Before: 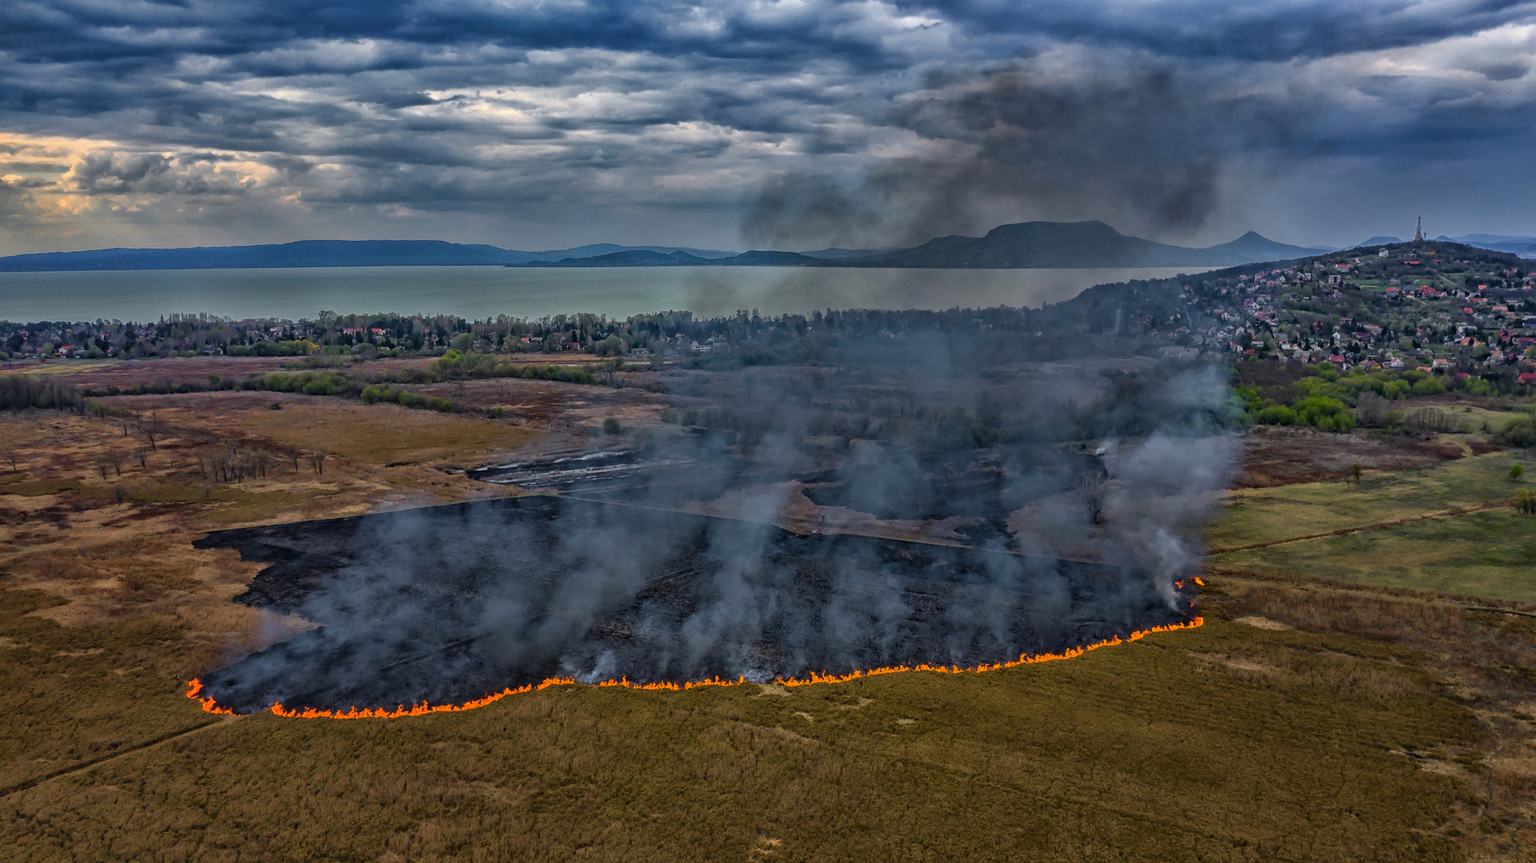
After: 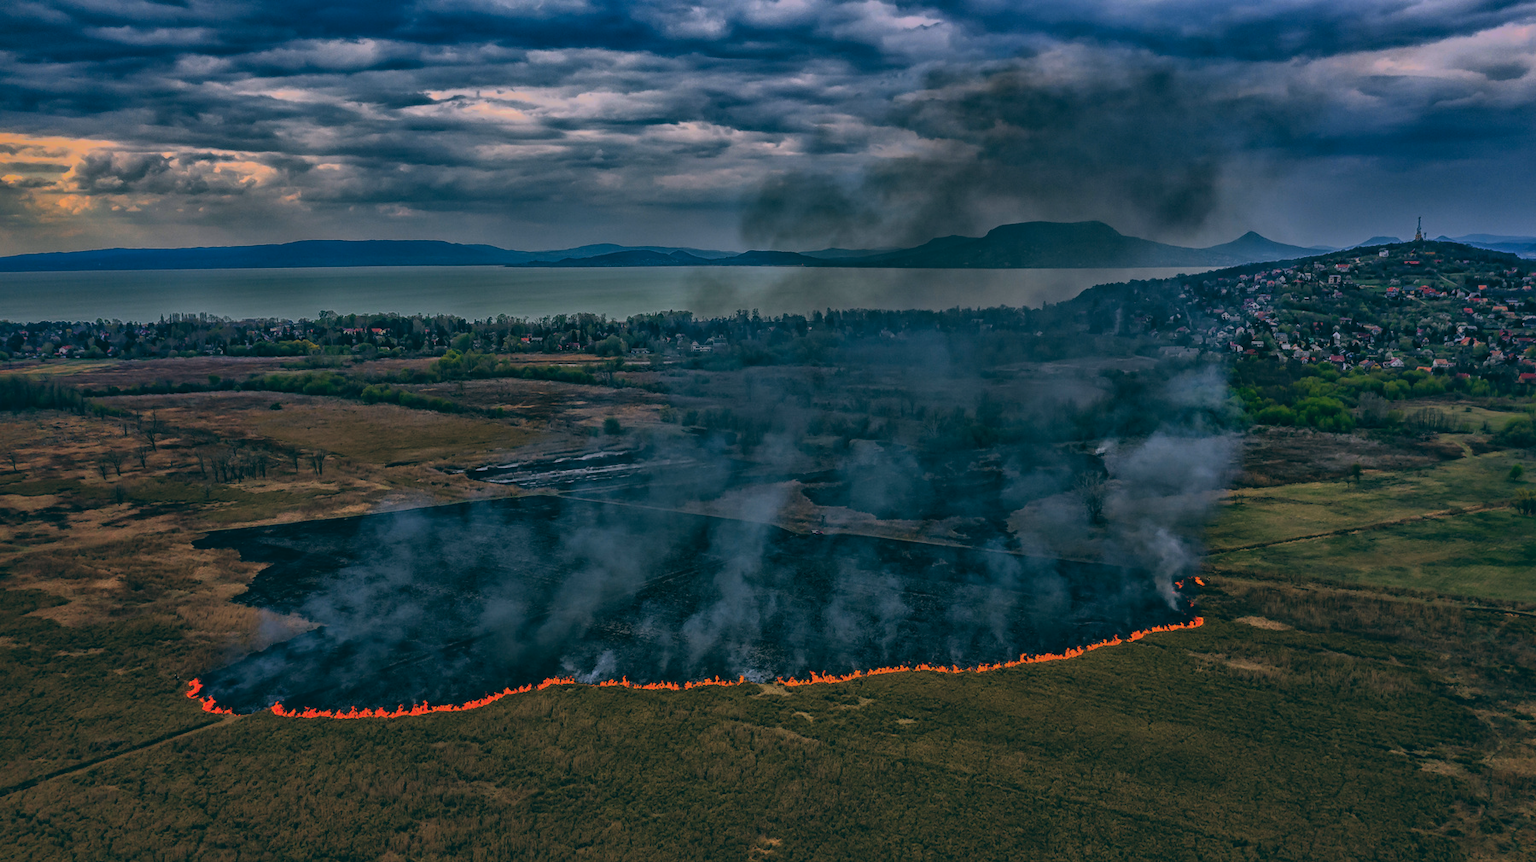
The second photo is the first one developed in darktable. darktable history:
shadows and highlights: shadows 38.43, highlights -74.54
color balance: lift [1.016, 0.983, 1, 1.017], gamma [0.78, 1.018, 1.043, 0.957], gain [0.786, 1.063, 0.937, 1.017], input saturation 118.26%, contrast 13.43%, contrast fulcrum 21.62%, output saturation 82.76%
